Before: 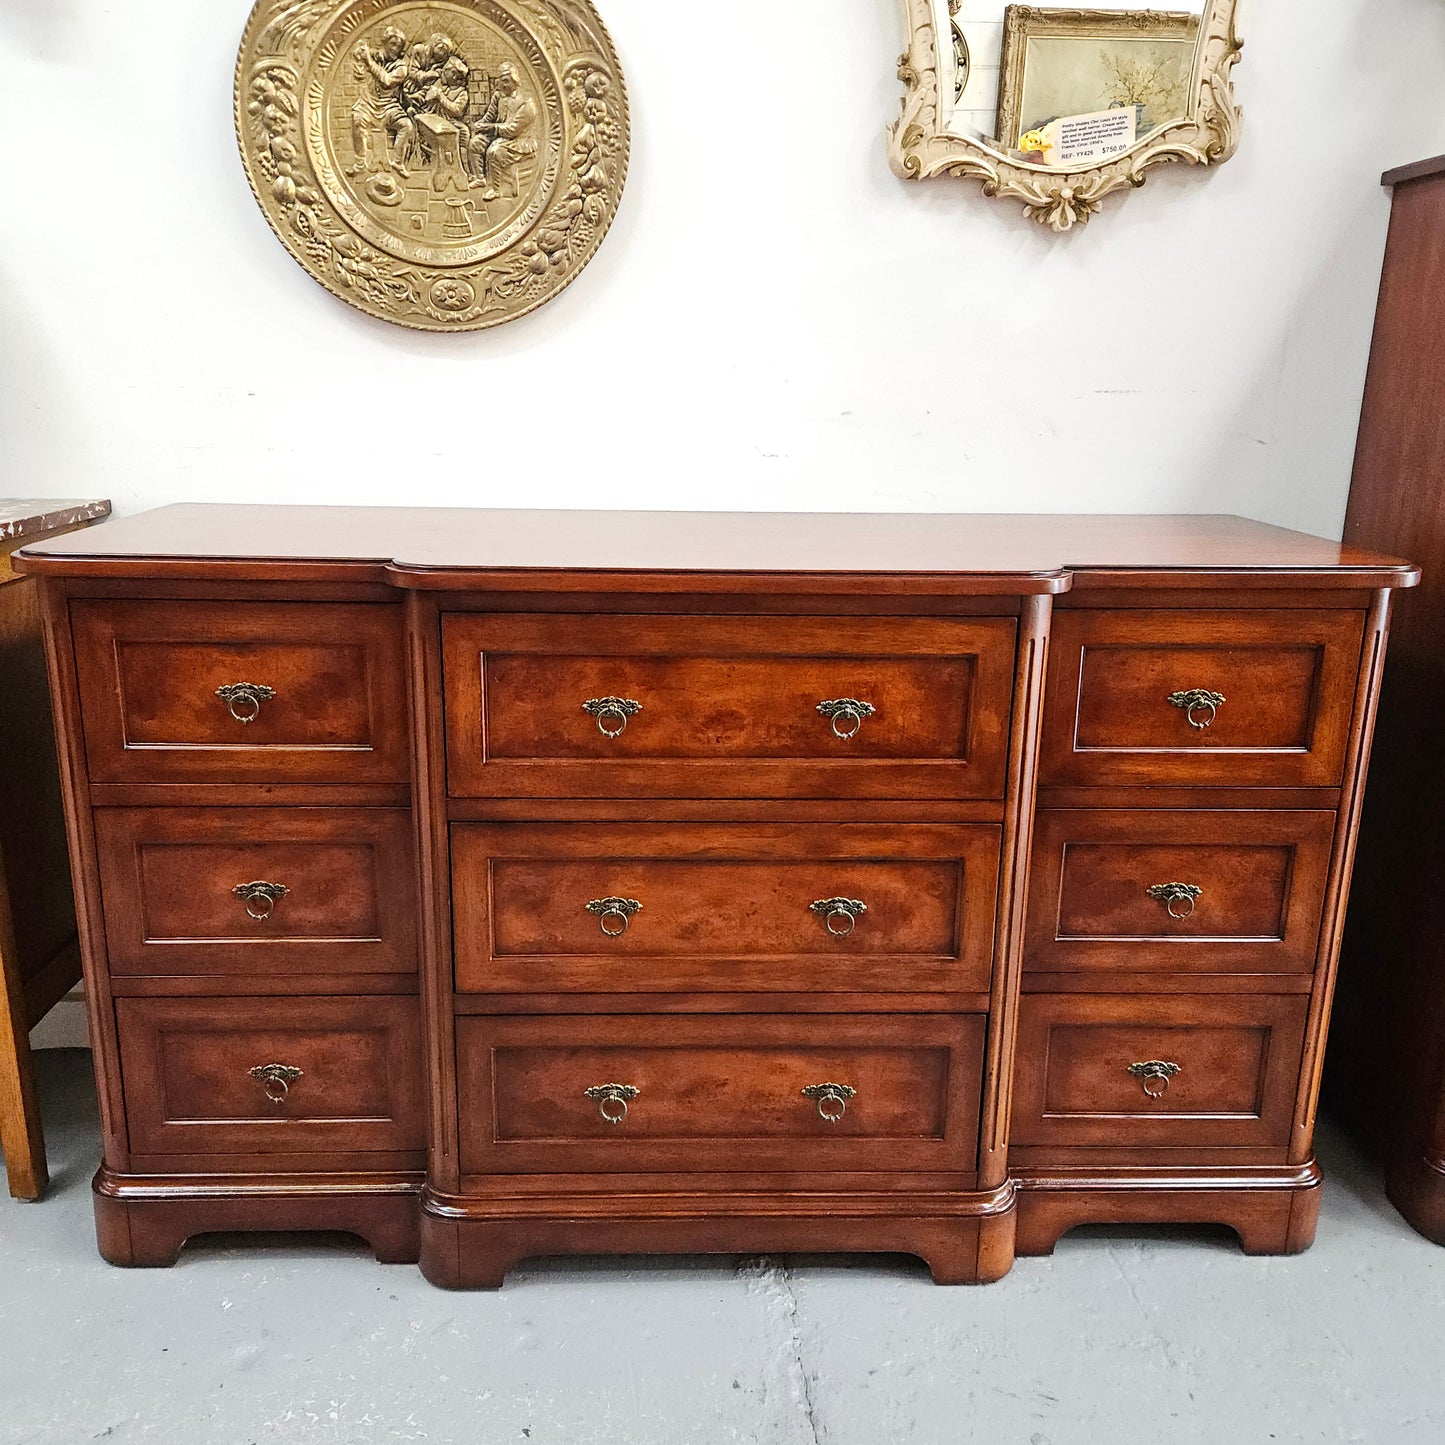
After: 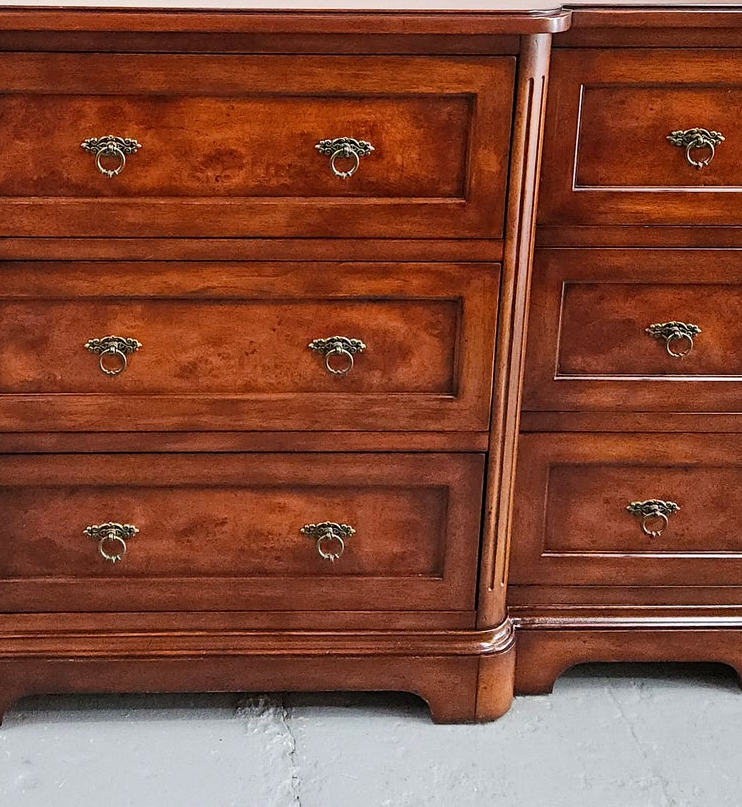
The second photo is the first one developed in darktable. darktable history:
crop: left 34.737%, top 38.879%, right 13.869%, bottom 5.258%
color correction: highlights a* 0.046, highlights b* -0.755
